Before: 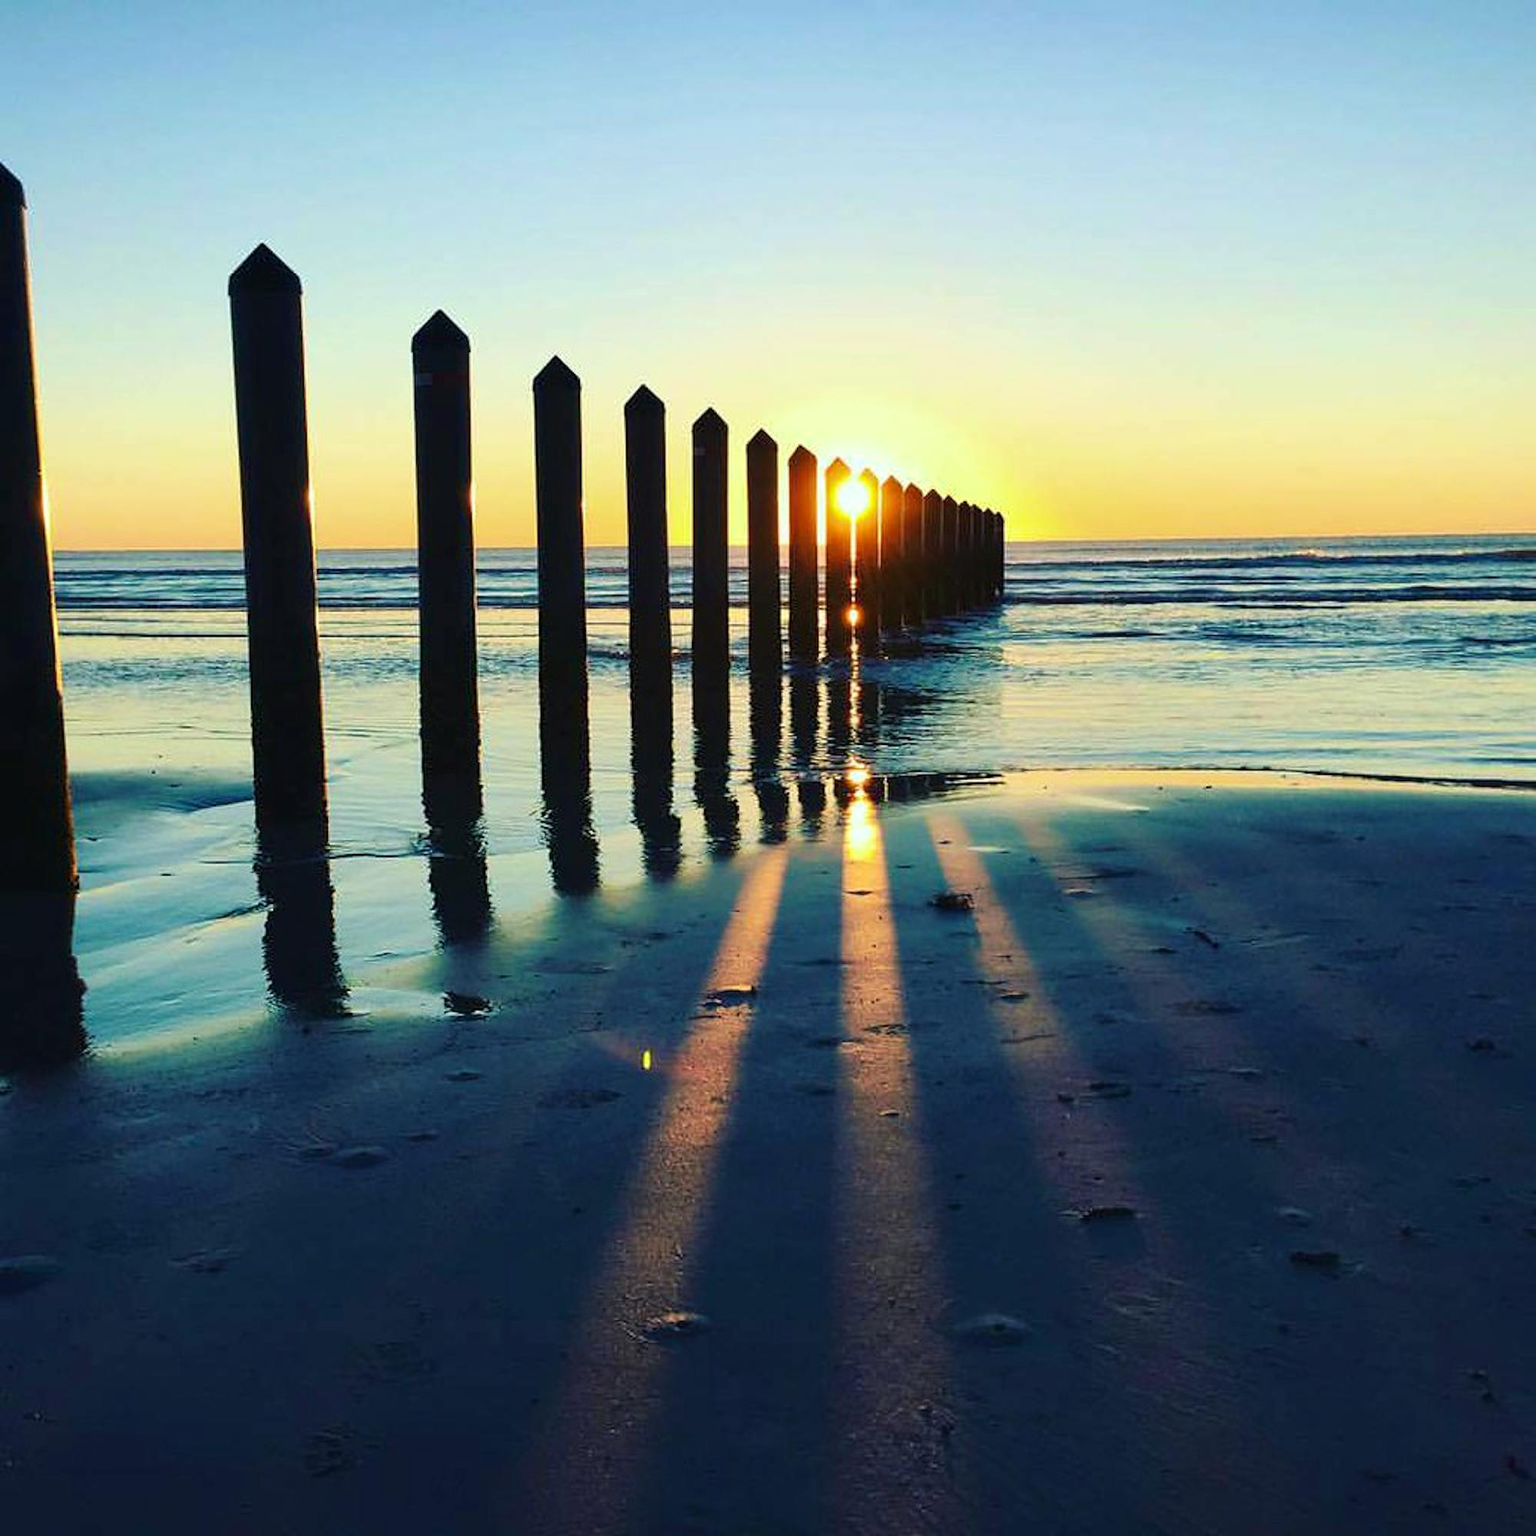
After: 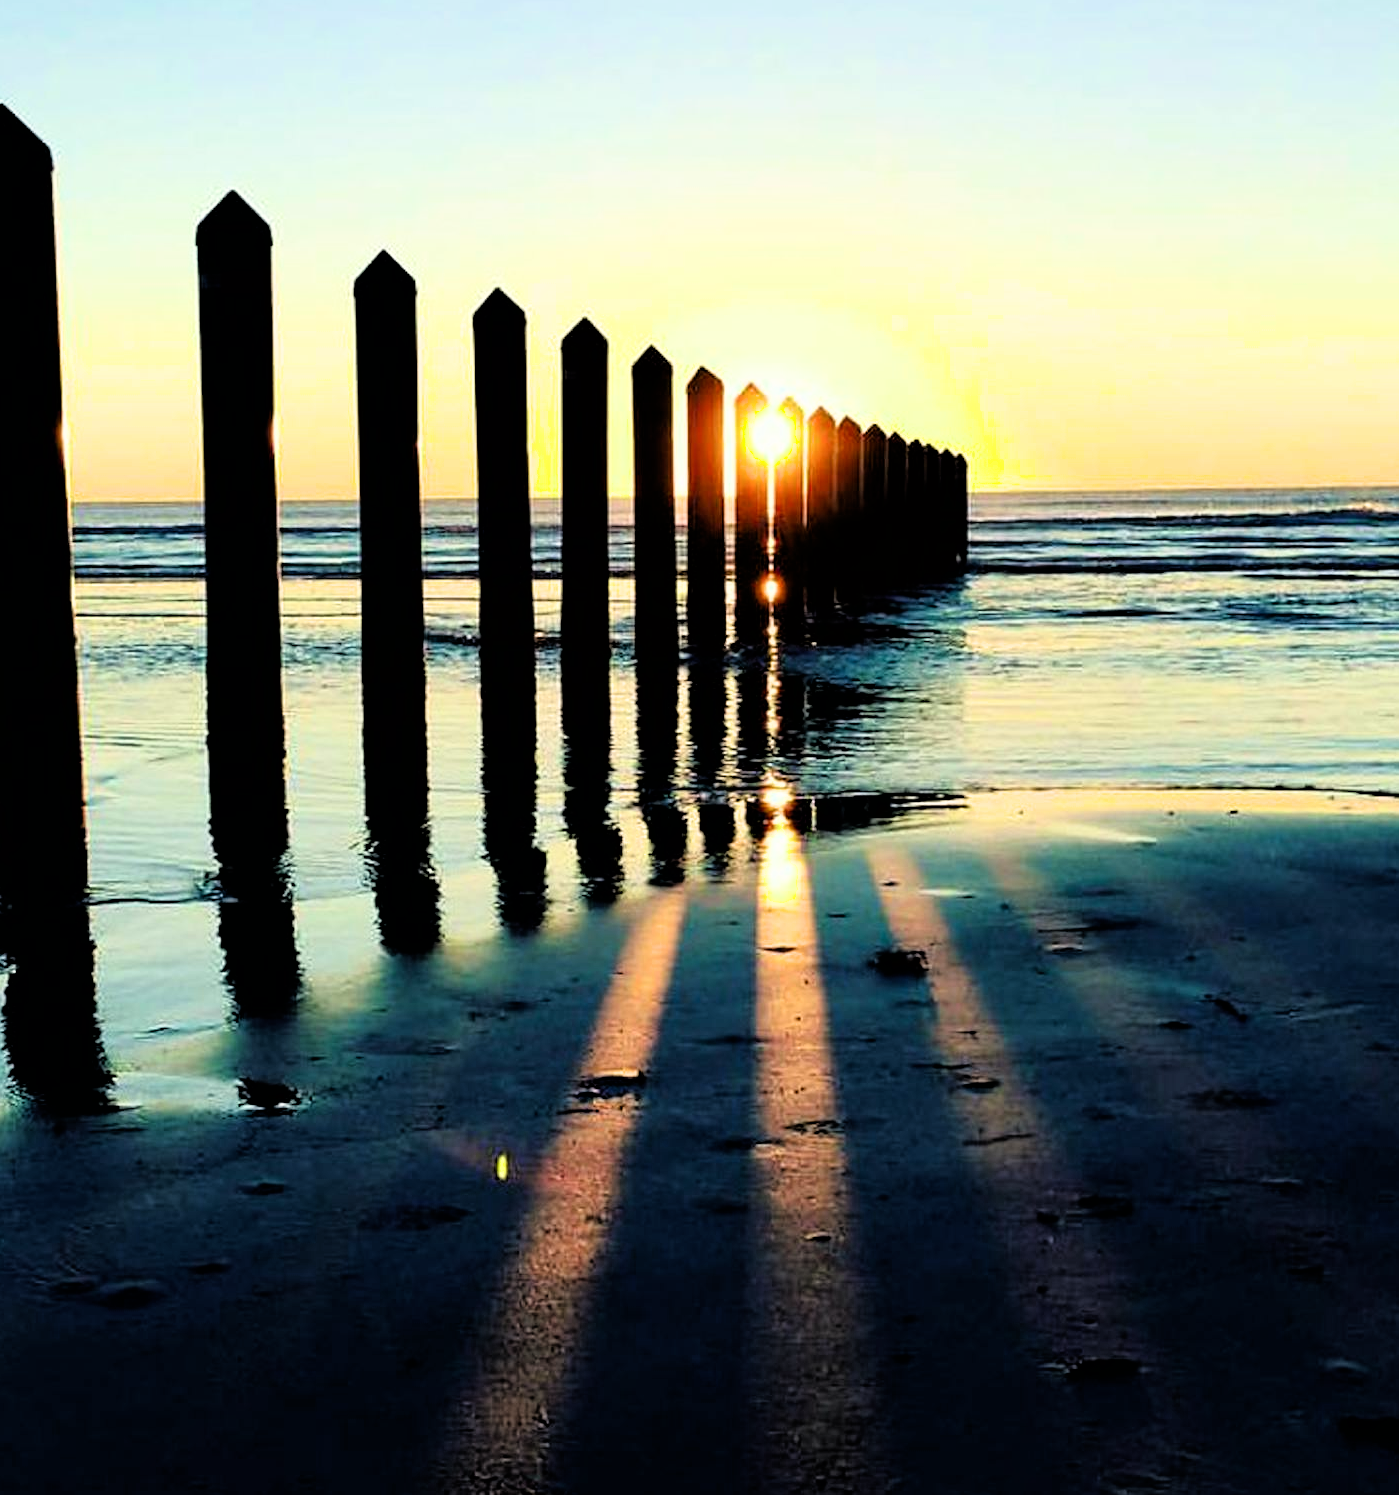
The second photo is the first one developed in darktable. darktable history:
color correction: highlights a* 0.816, highlights b* 2.78, saturation 1.1
filmic rgb: black relative exposure -3.64 EV, white relative exposure 2.44 EV, hardness 3.29
crop and rotate: left 17.046%, top 10.659%, right 12.989%, bottom 14.553%
